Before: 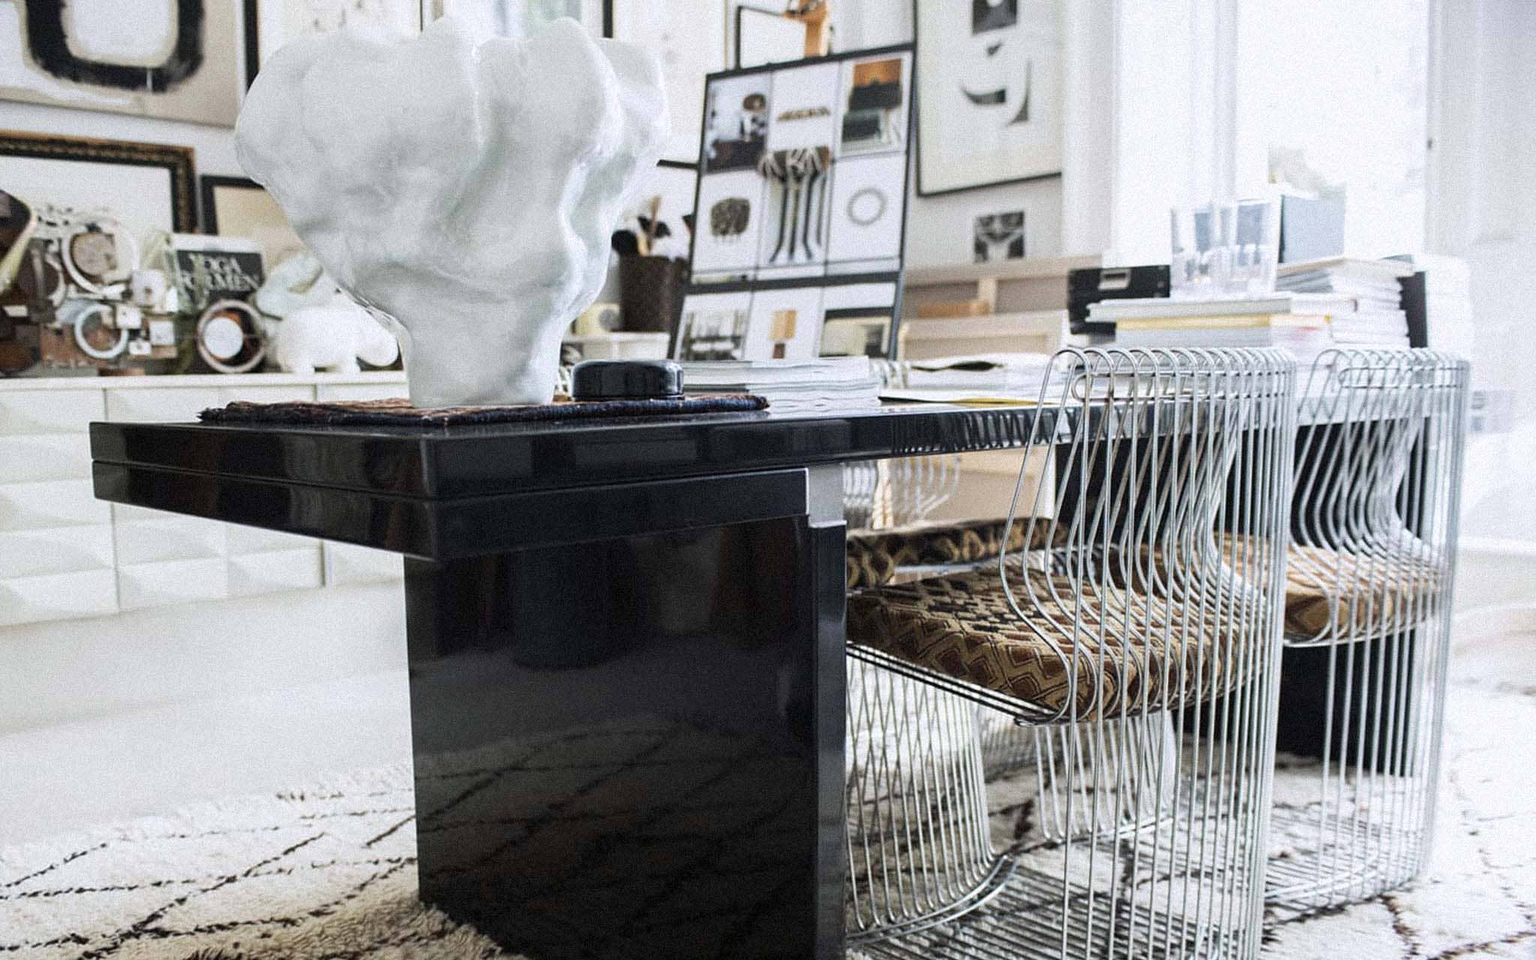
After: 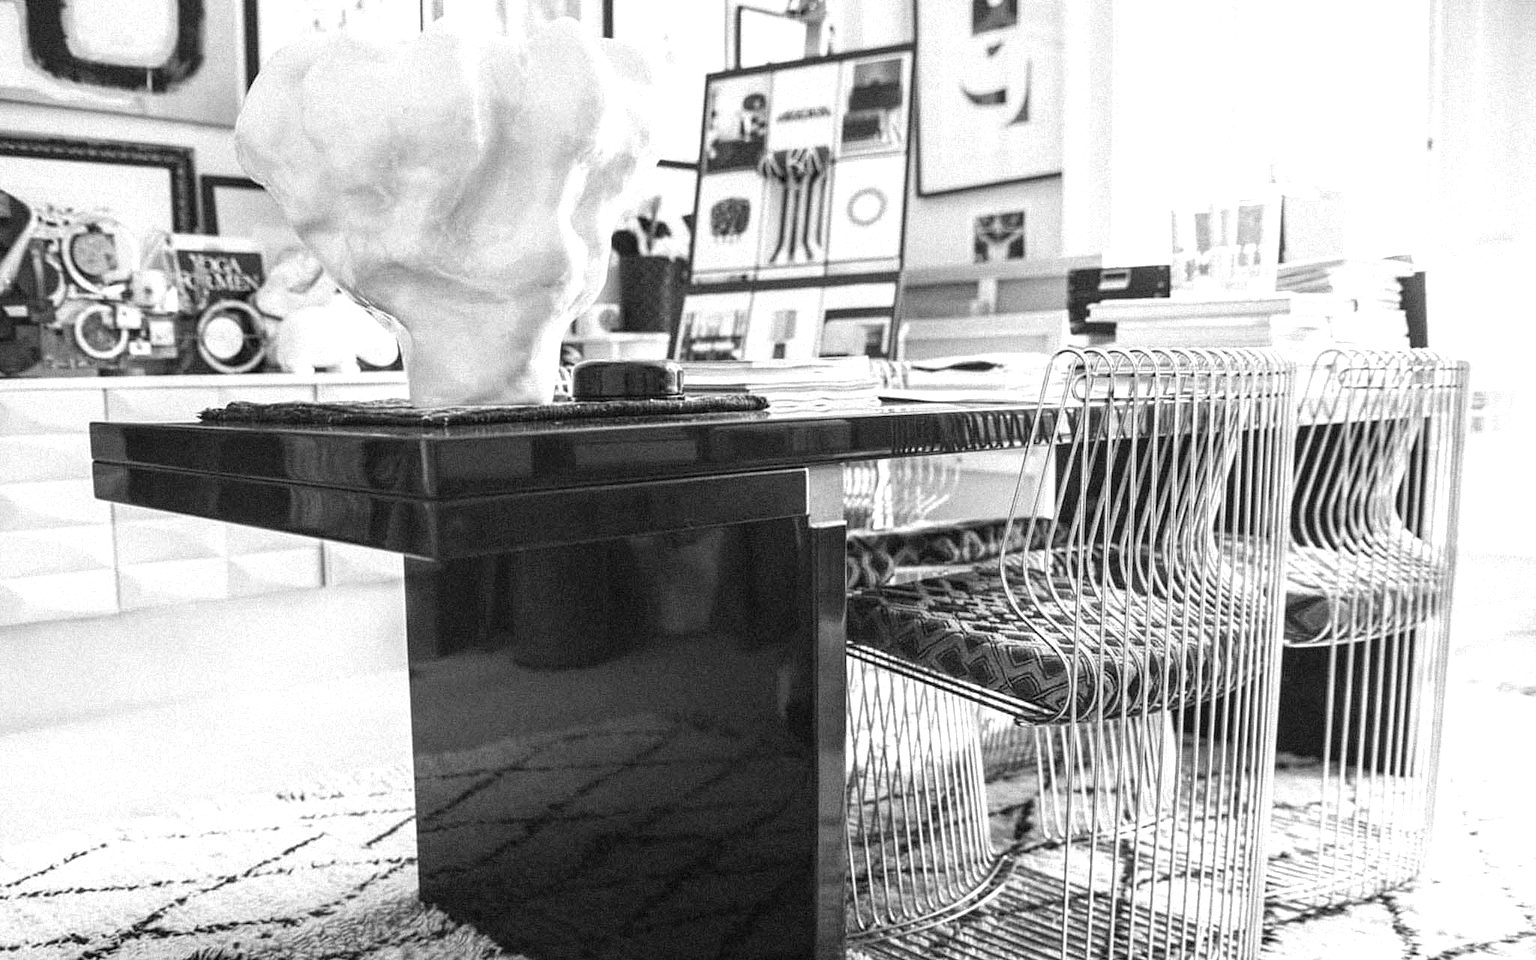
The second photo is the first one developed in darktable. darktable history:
monochrome: a 32, b 64, size 2.3
exposure: black level correction 0, exposure 0.6 EV, compensate highlight preservation false
local contrast: on, module defaults
